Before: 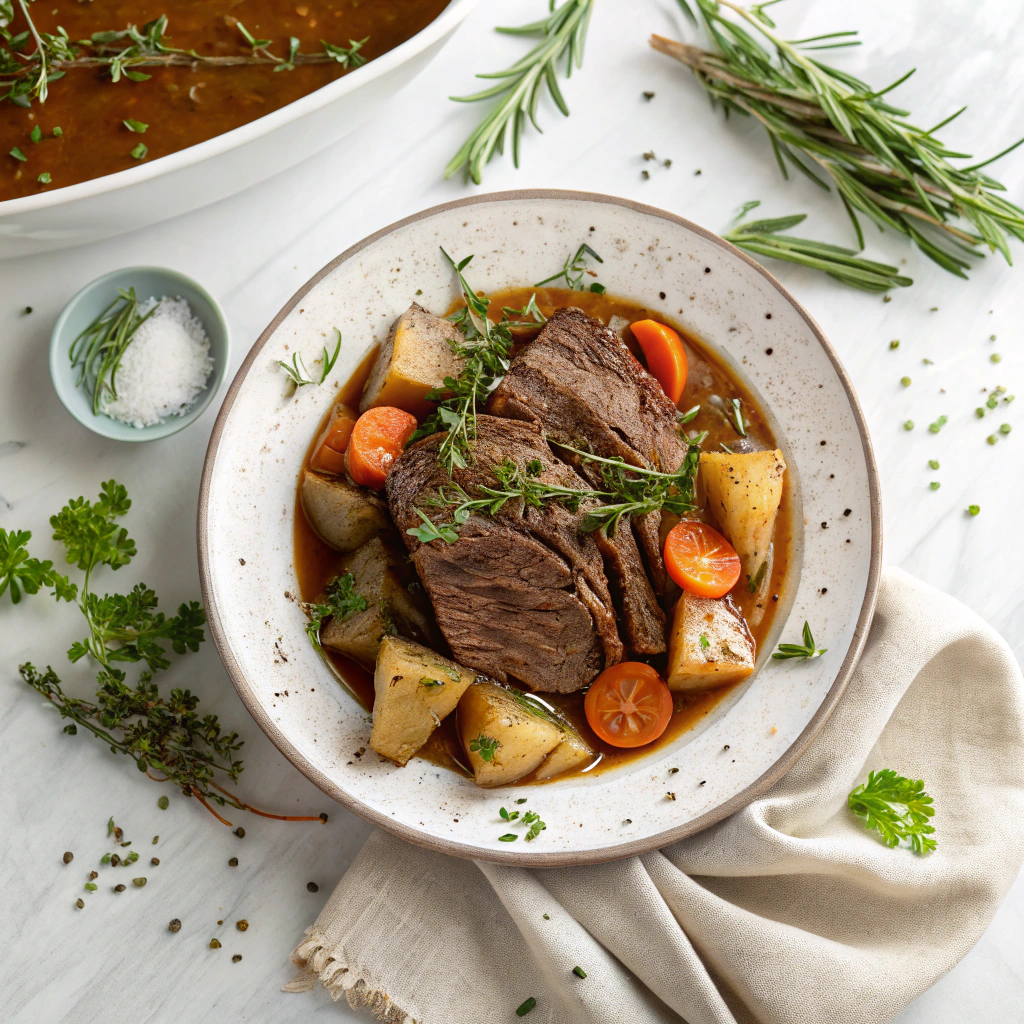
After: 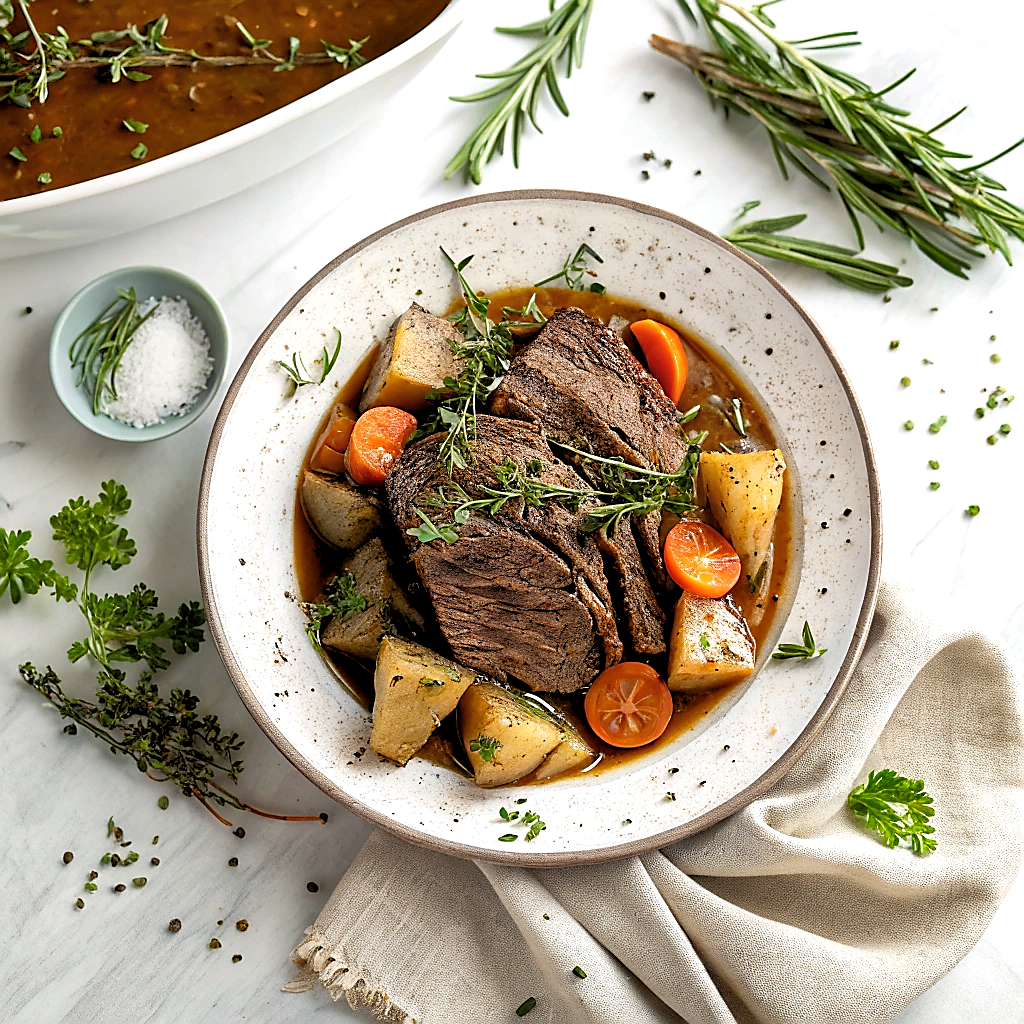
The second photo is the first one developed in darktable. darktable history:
shadows and highlights: shadows 49, highlights -41, soften with gaussian
rgb levels: levels [[0.01, 0.419, 0.839], [0, 0.5, 1], [0, 0.5, 1]]
sharpen: radius 1.4, amount 1.25, threshold 0.7
